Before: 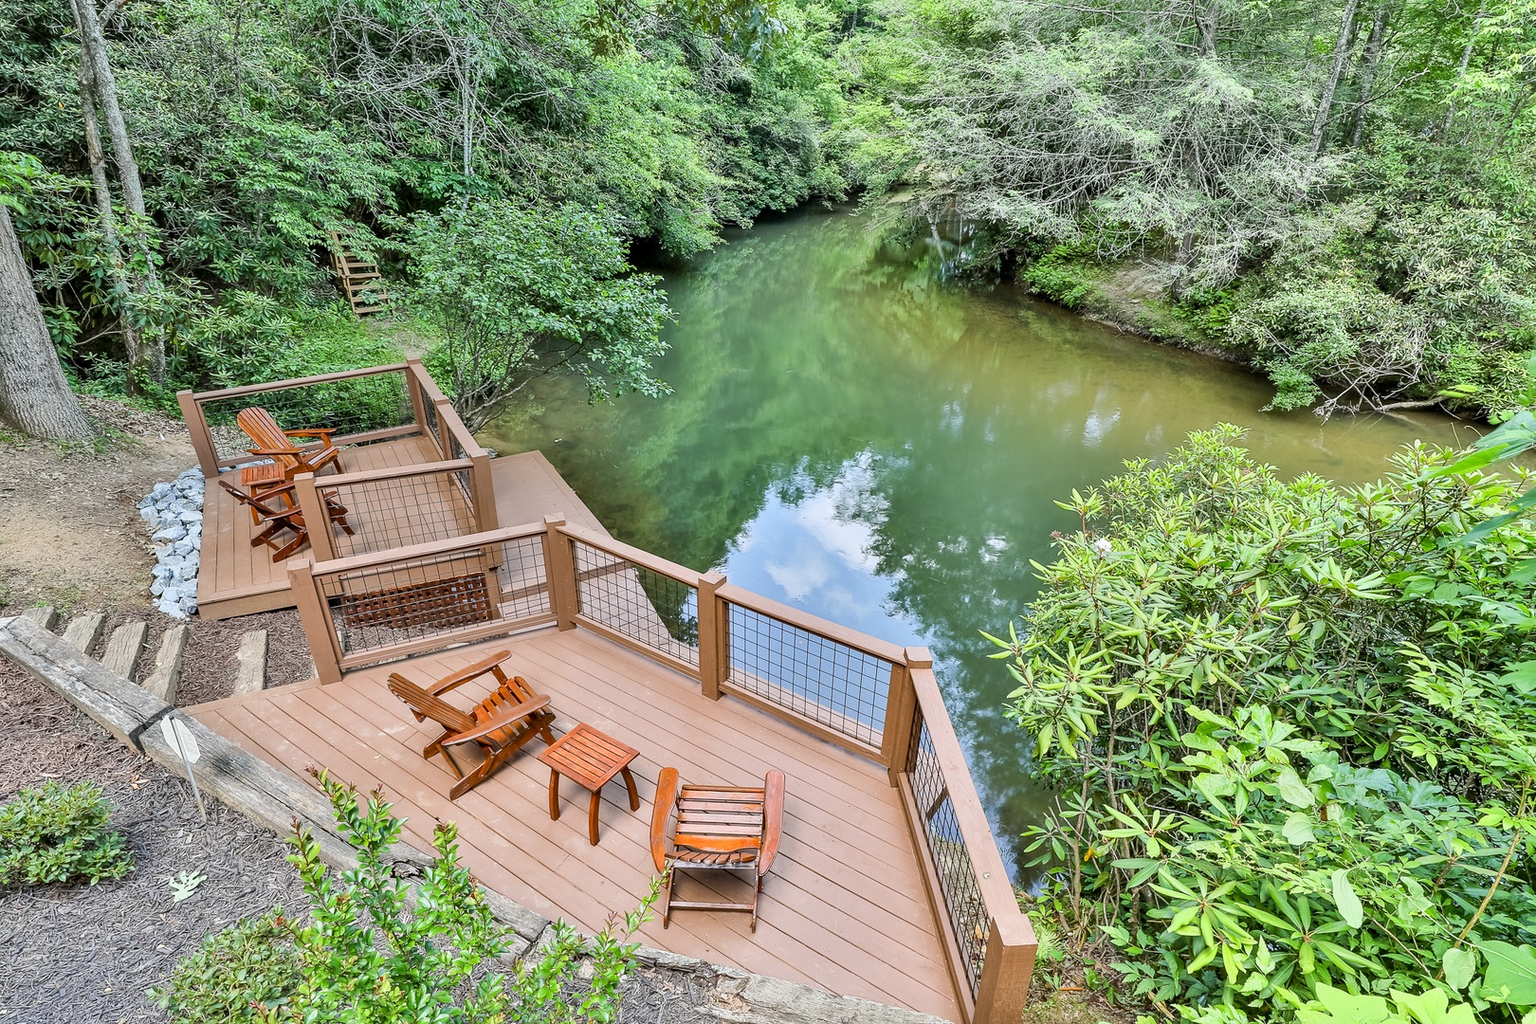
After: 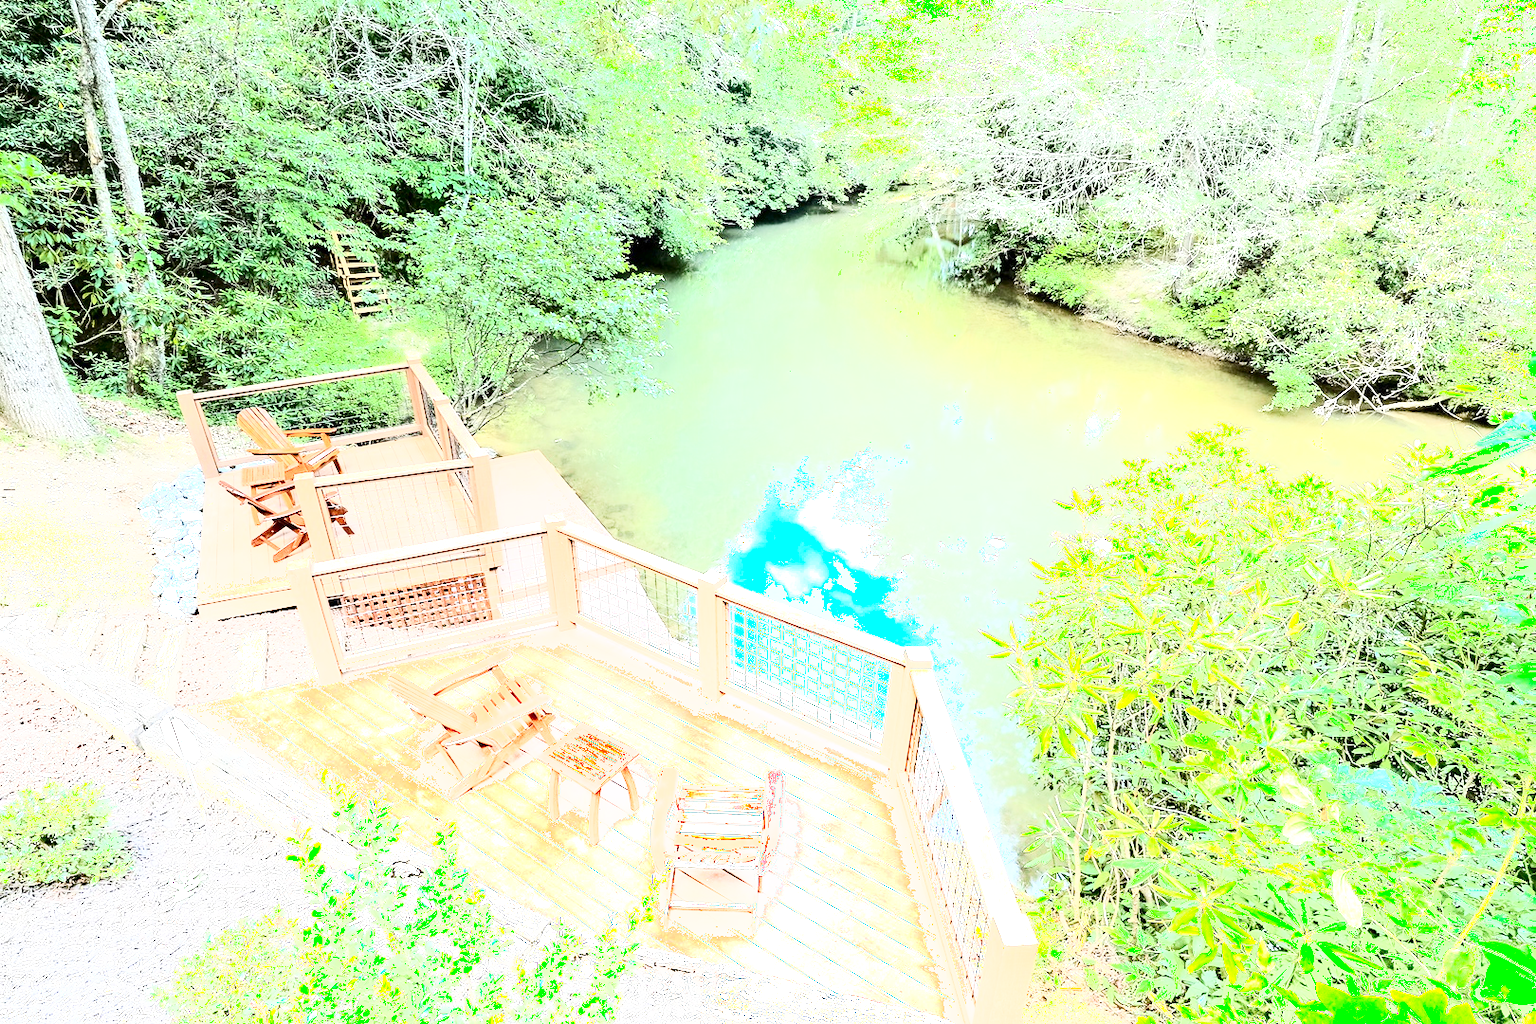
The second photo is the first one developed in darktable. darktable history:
exposure: exposure 1.089 EV, compensate highlight preservation false
contrast brightness saturation: contrast 0.4, brightness 0.05, saturation 0.25
shadows and highlights: shadows -21.3, highlights 100, soften with gaussian
